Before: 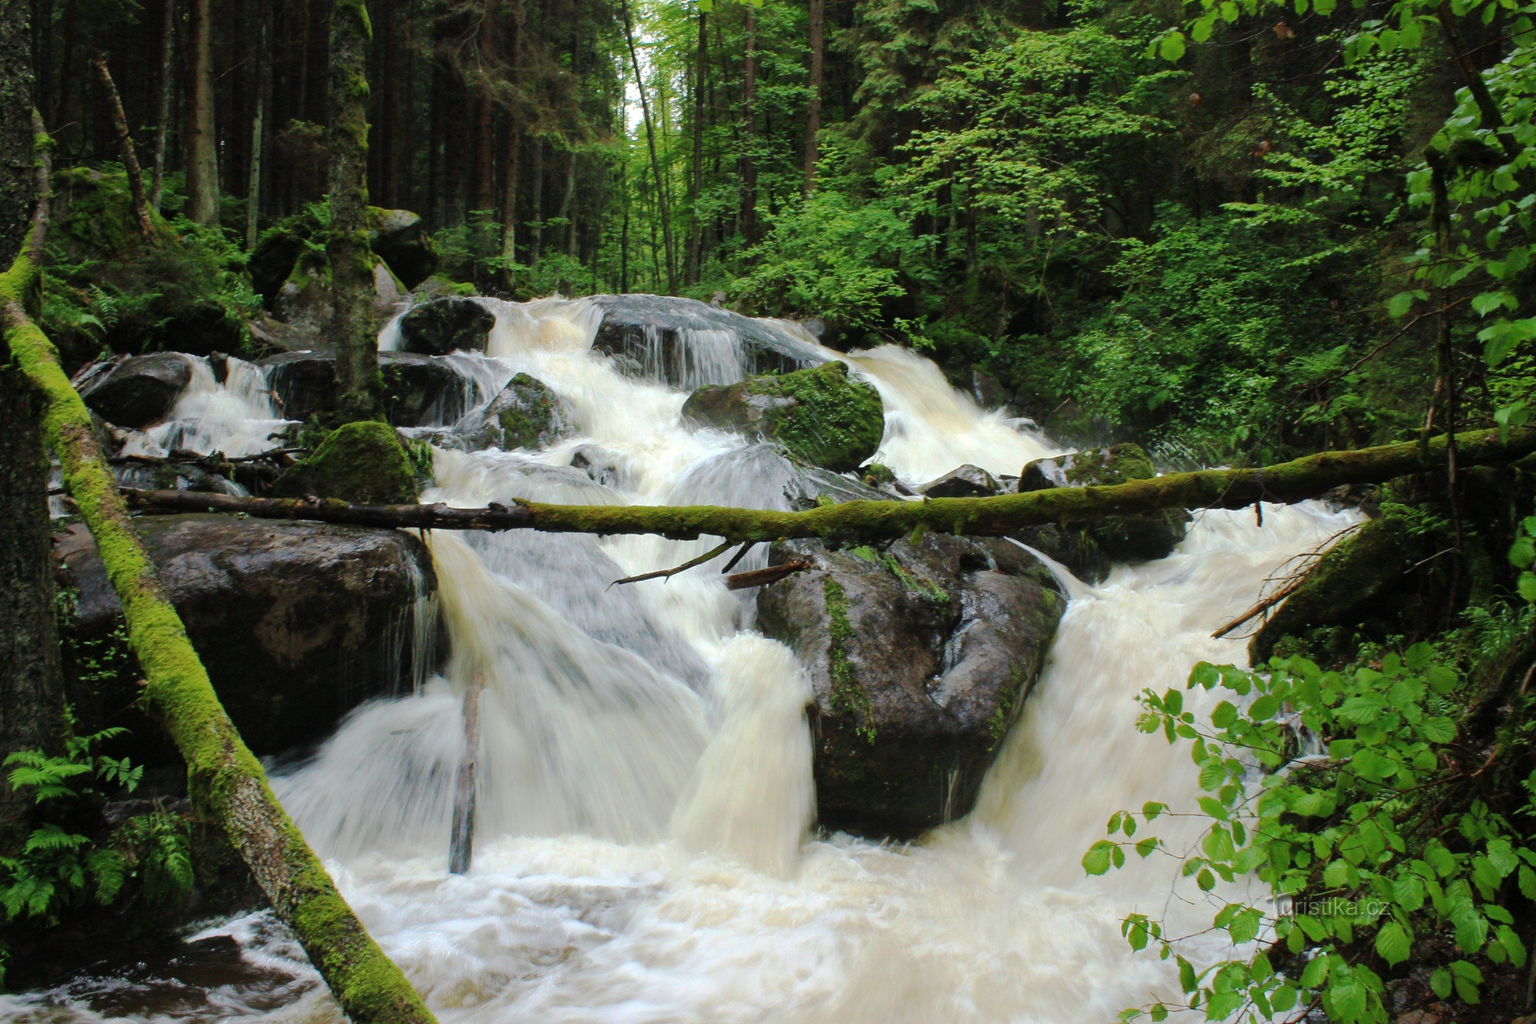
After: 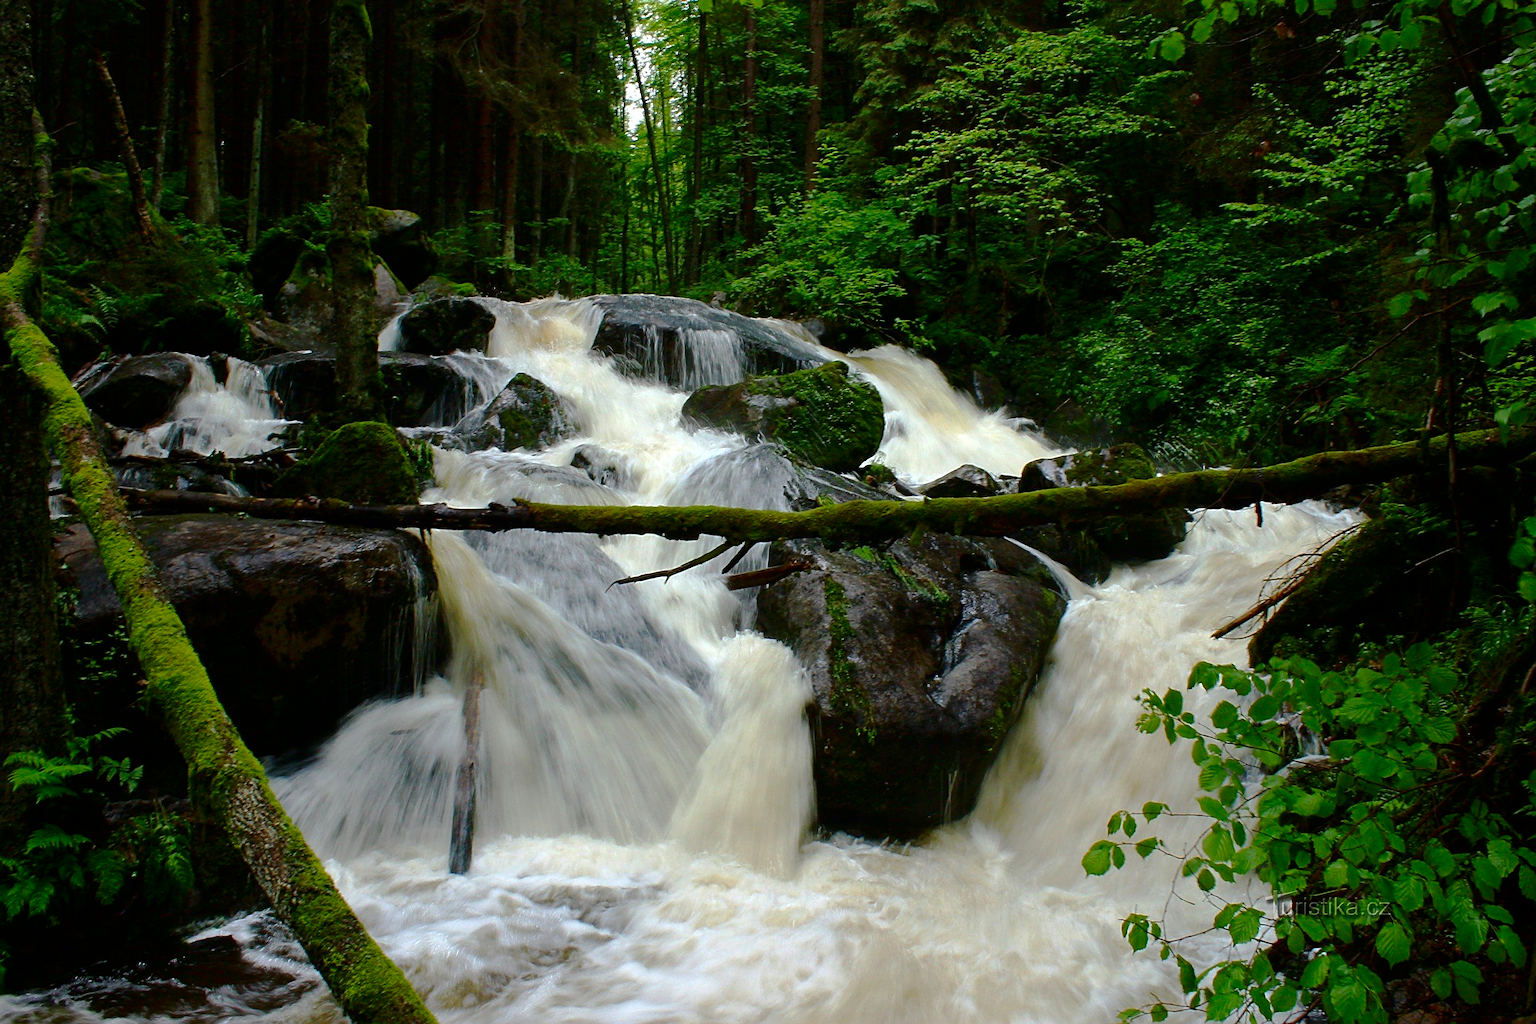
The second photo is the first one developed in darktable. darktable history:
contrast brightness saturation: contrast 0.1, brightness -0.26, saturation 0.14
sharpen: on, module defaults
